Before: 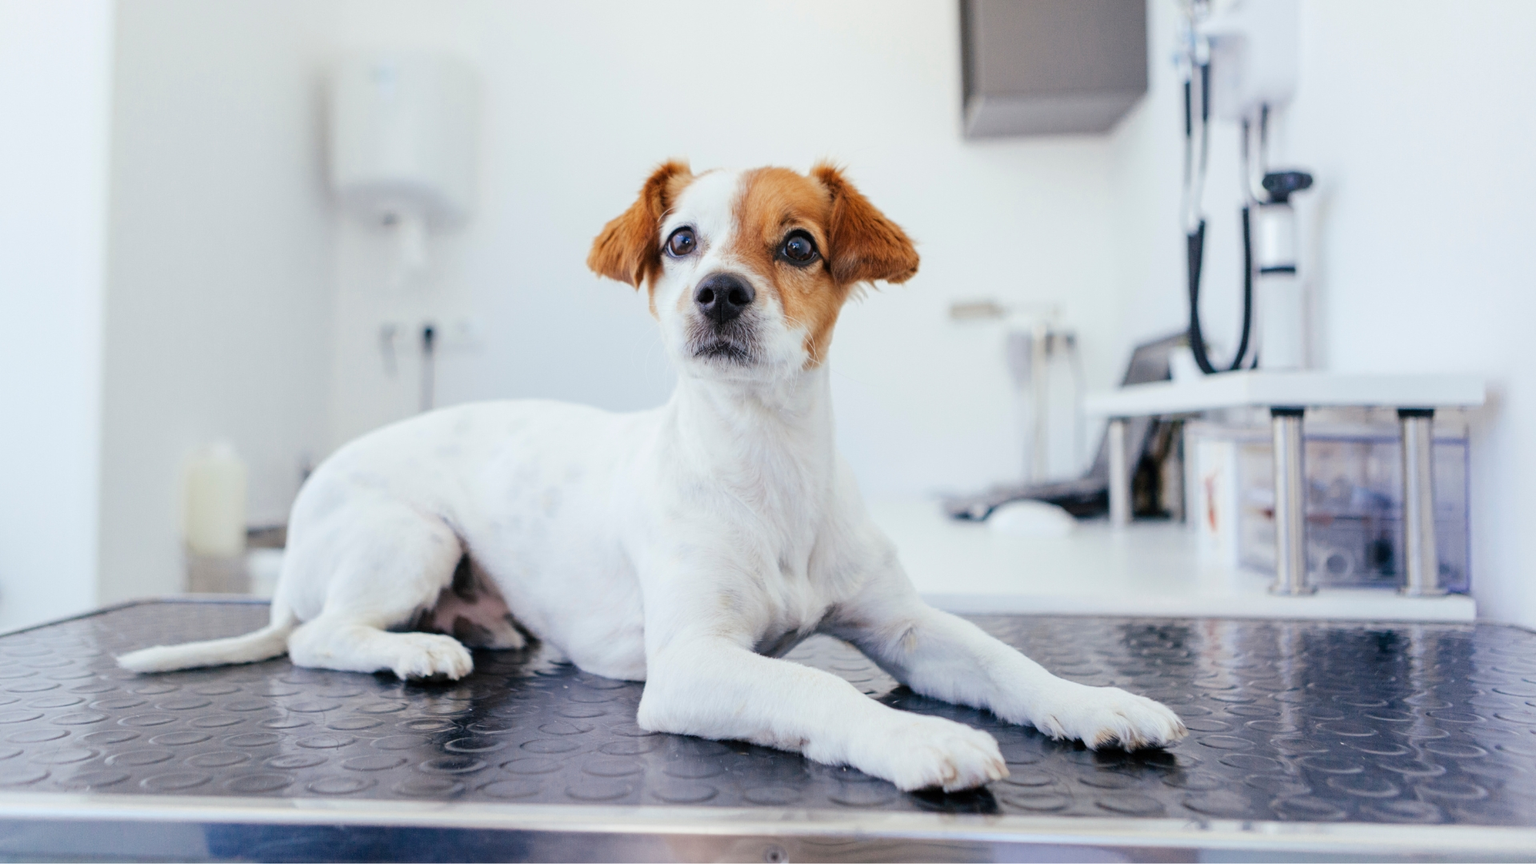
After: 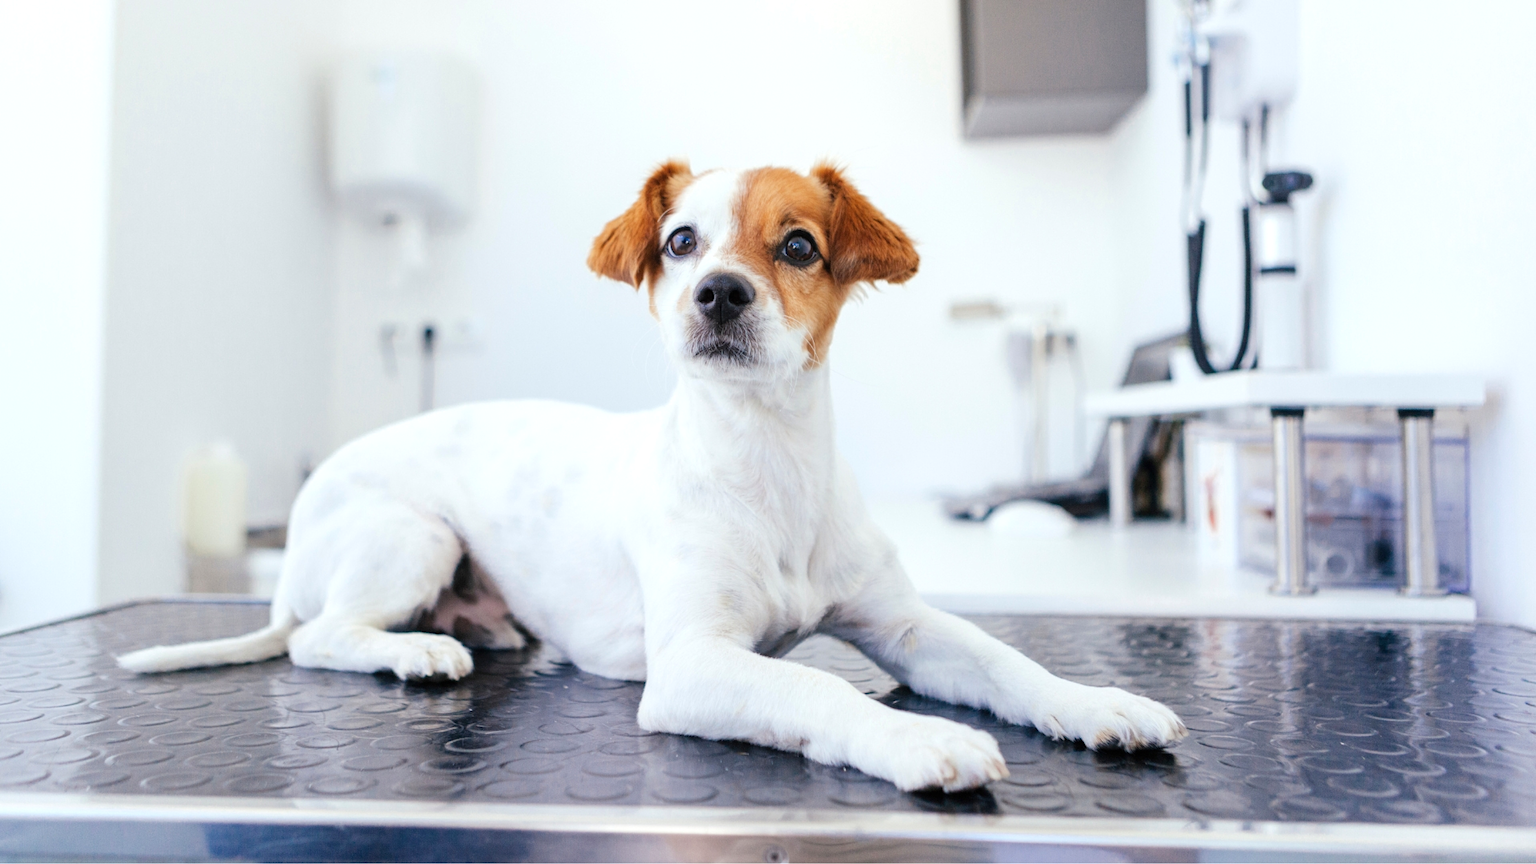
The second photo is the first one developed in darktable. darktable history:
exposure: black level correction 0, exposure 0.3 EV, compensate highlight preservation false
